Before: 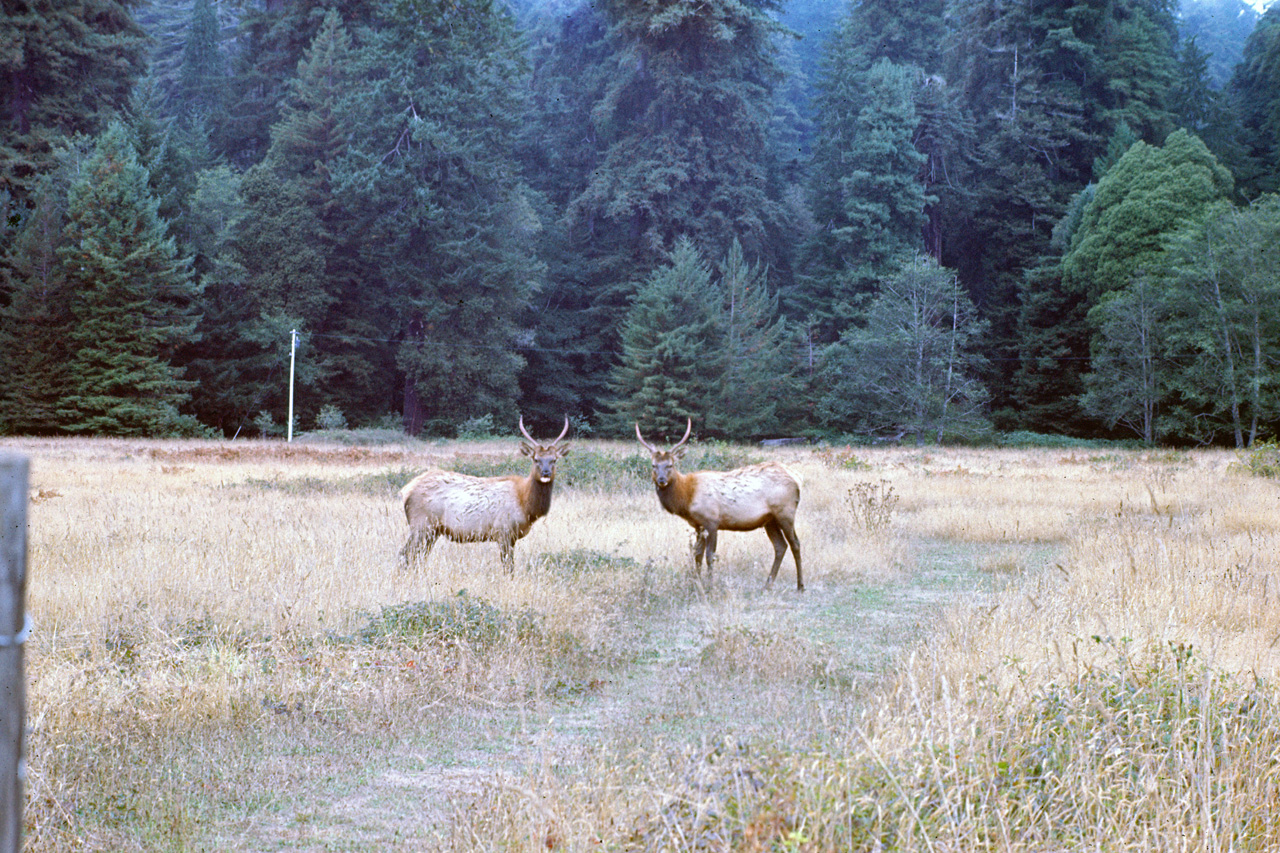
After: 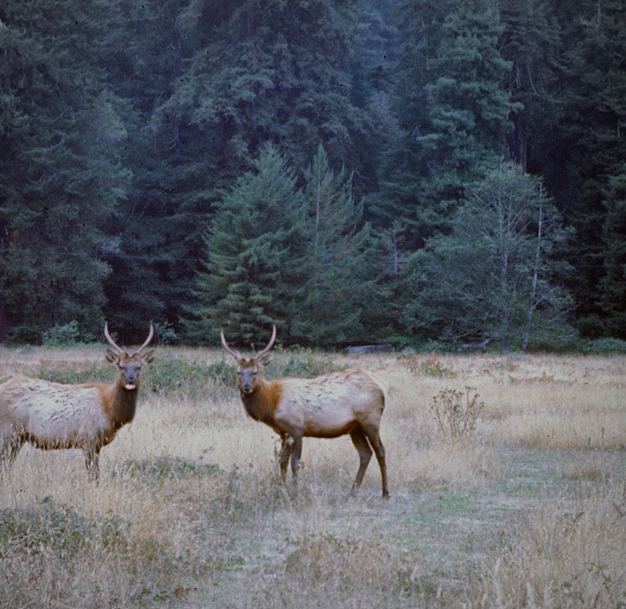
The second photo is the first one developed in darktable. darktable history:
exposure: exposure -0.904 EV, compensate highlight preservation false
vignetting: fall-off radius 61.03%, center (-0.075, 0.072), unbound false
crop: left 32.488%, top 10.924%, right 18.564%, bottom 17.569%
